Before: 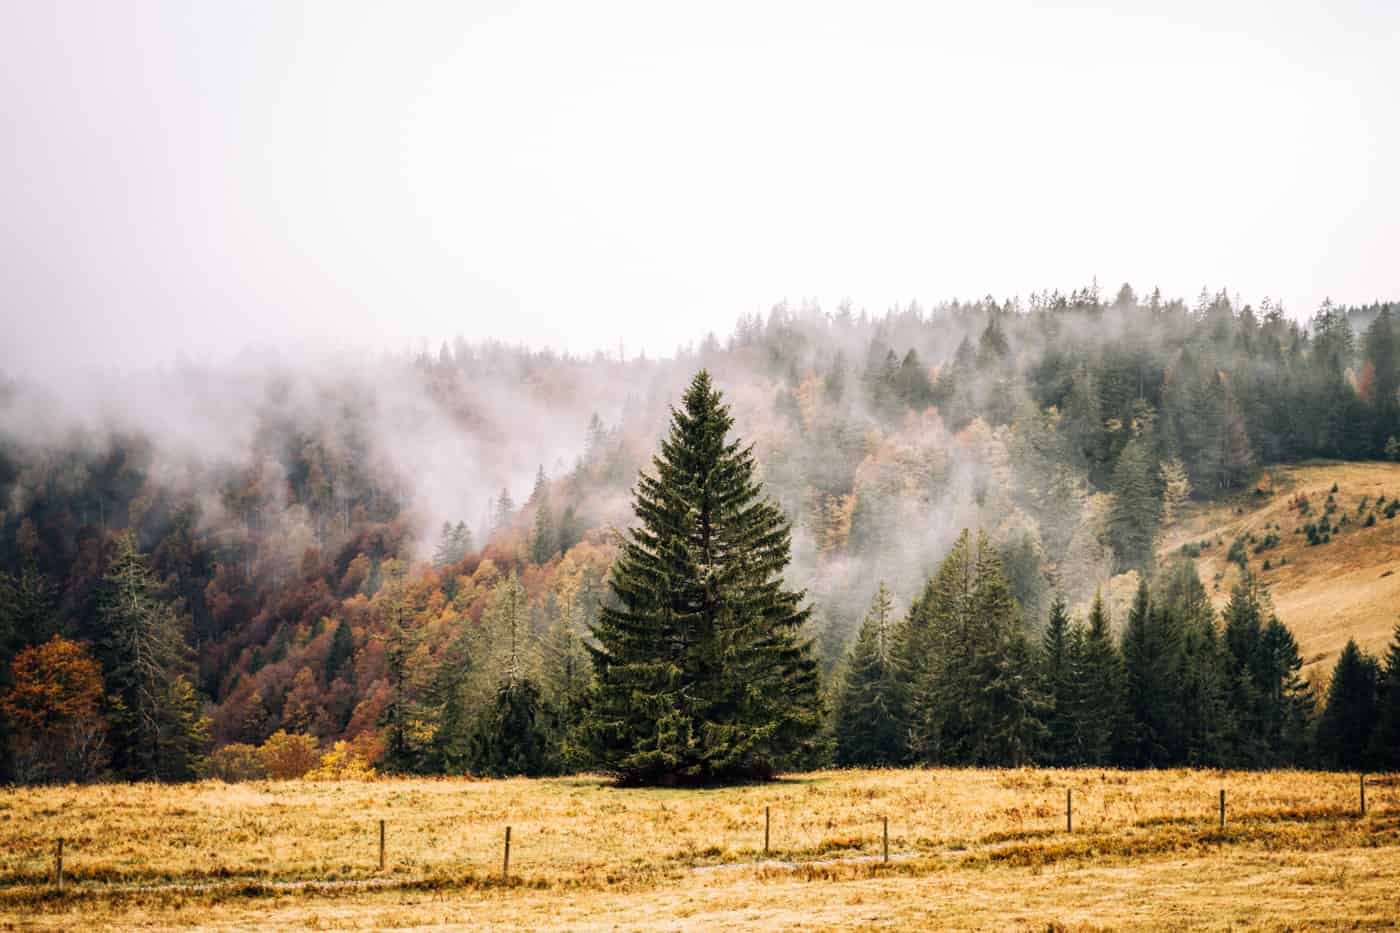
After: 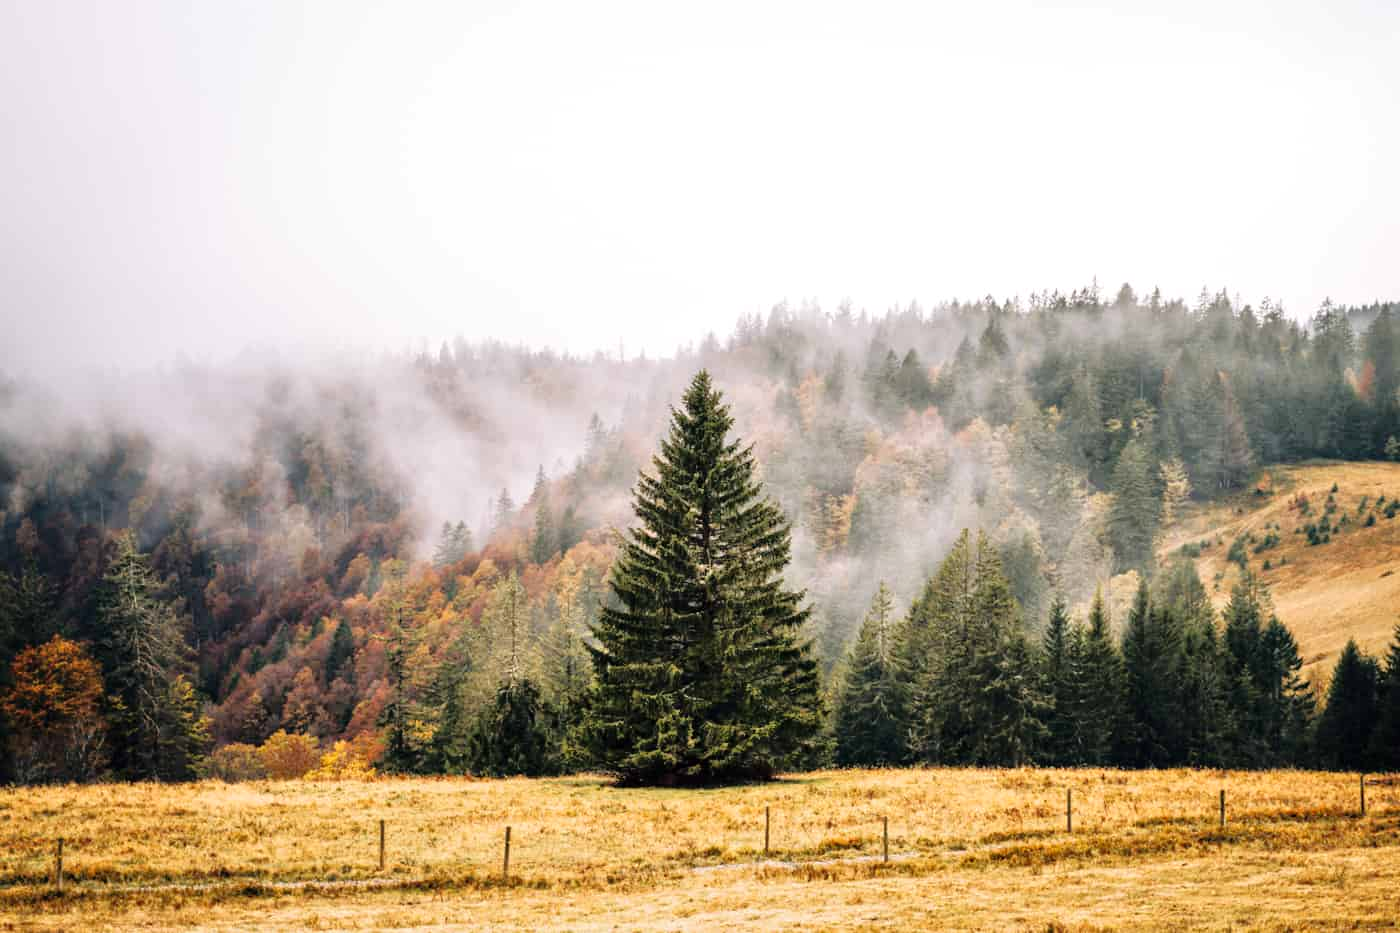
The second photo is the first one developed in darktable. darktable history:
tone equalizer: -8 EV 0.01 EV, -7 EV -0.012 EV, -6 EV 0.009 EV, -5 EV 0.03 EV, -4 EV 0.303 EV, -3 EV 0.642 EV, -2 EV 0.555 EV, -1 EV 0.206 EV, +0 EV 0.043 EV
